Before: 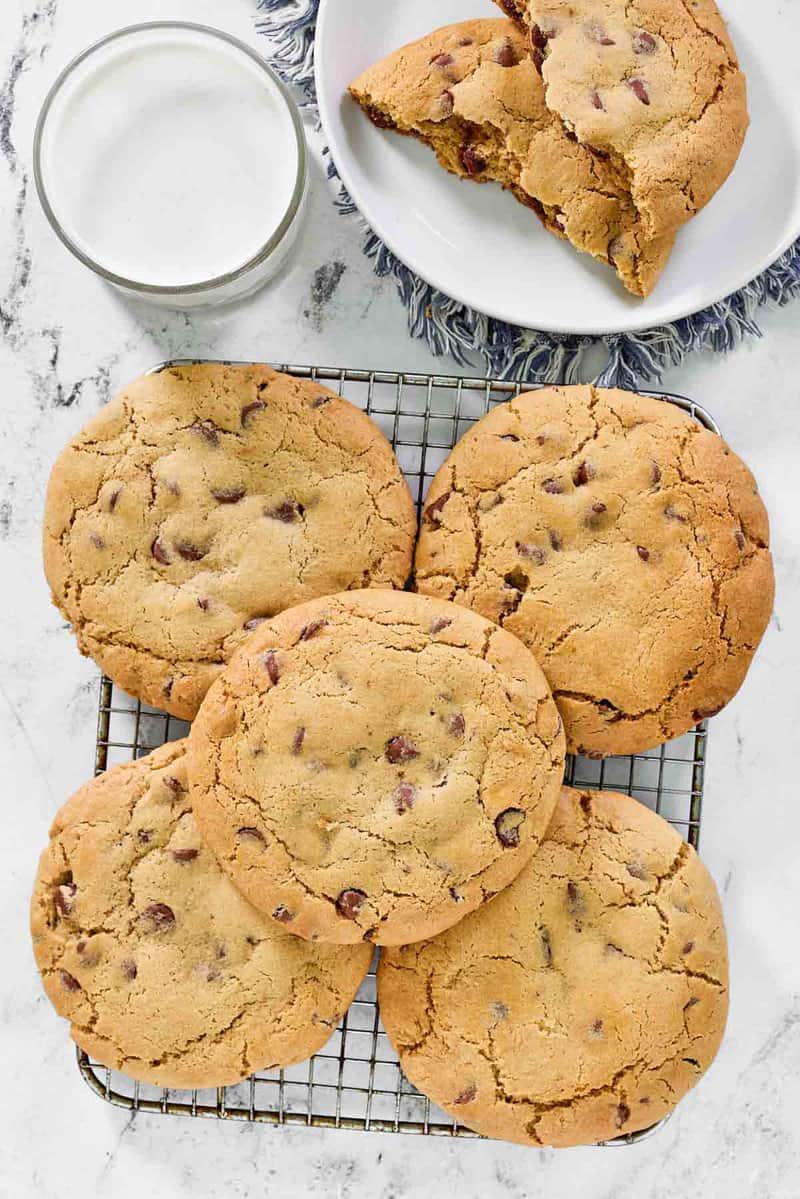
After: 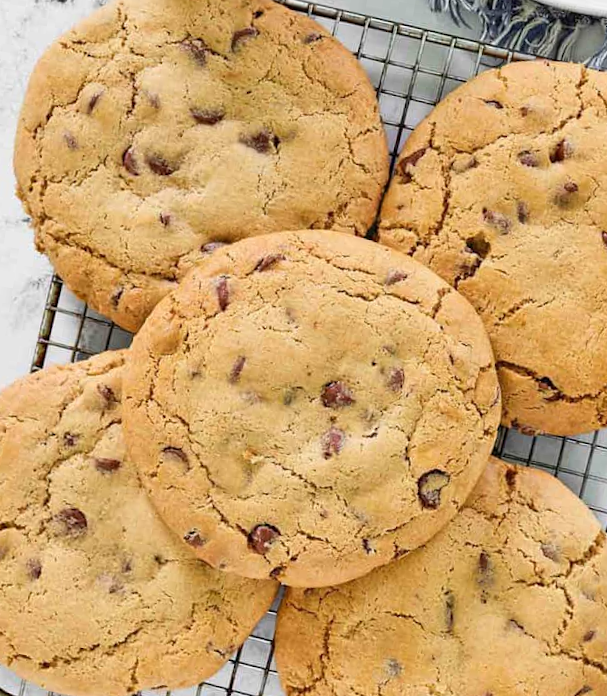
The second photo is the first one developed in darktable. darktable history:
rotate and perspective: rotation 9.12°, automatic cropping off
crop: left 13.312%, top 31.28%, right 24.627%, bottom 15.582%
